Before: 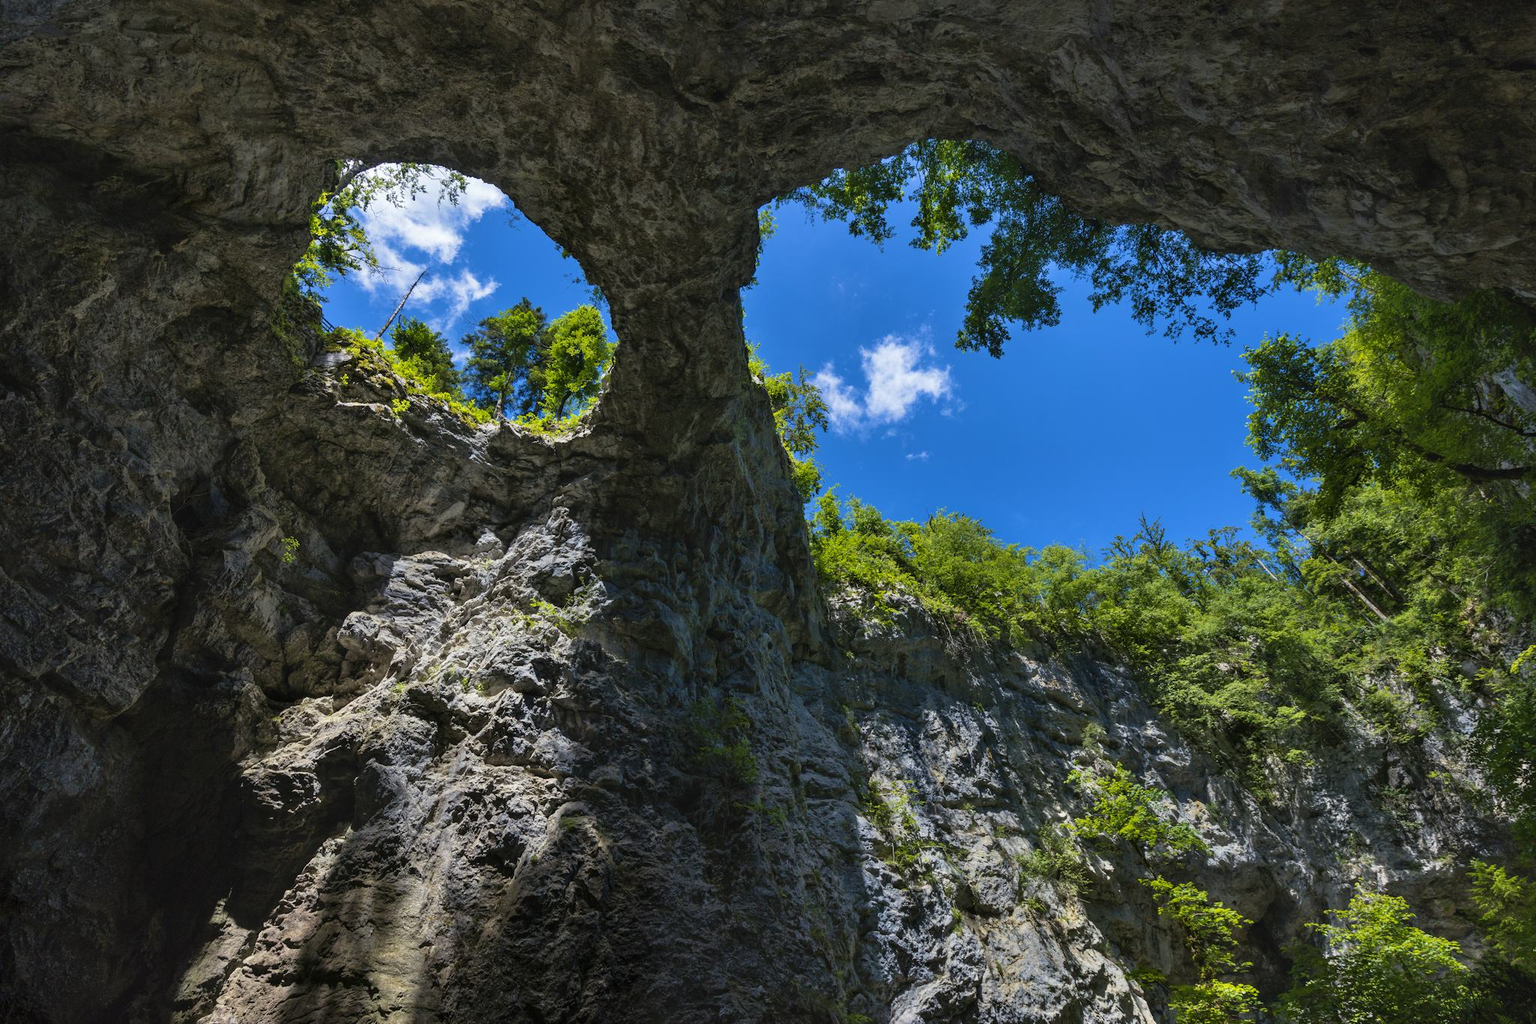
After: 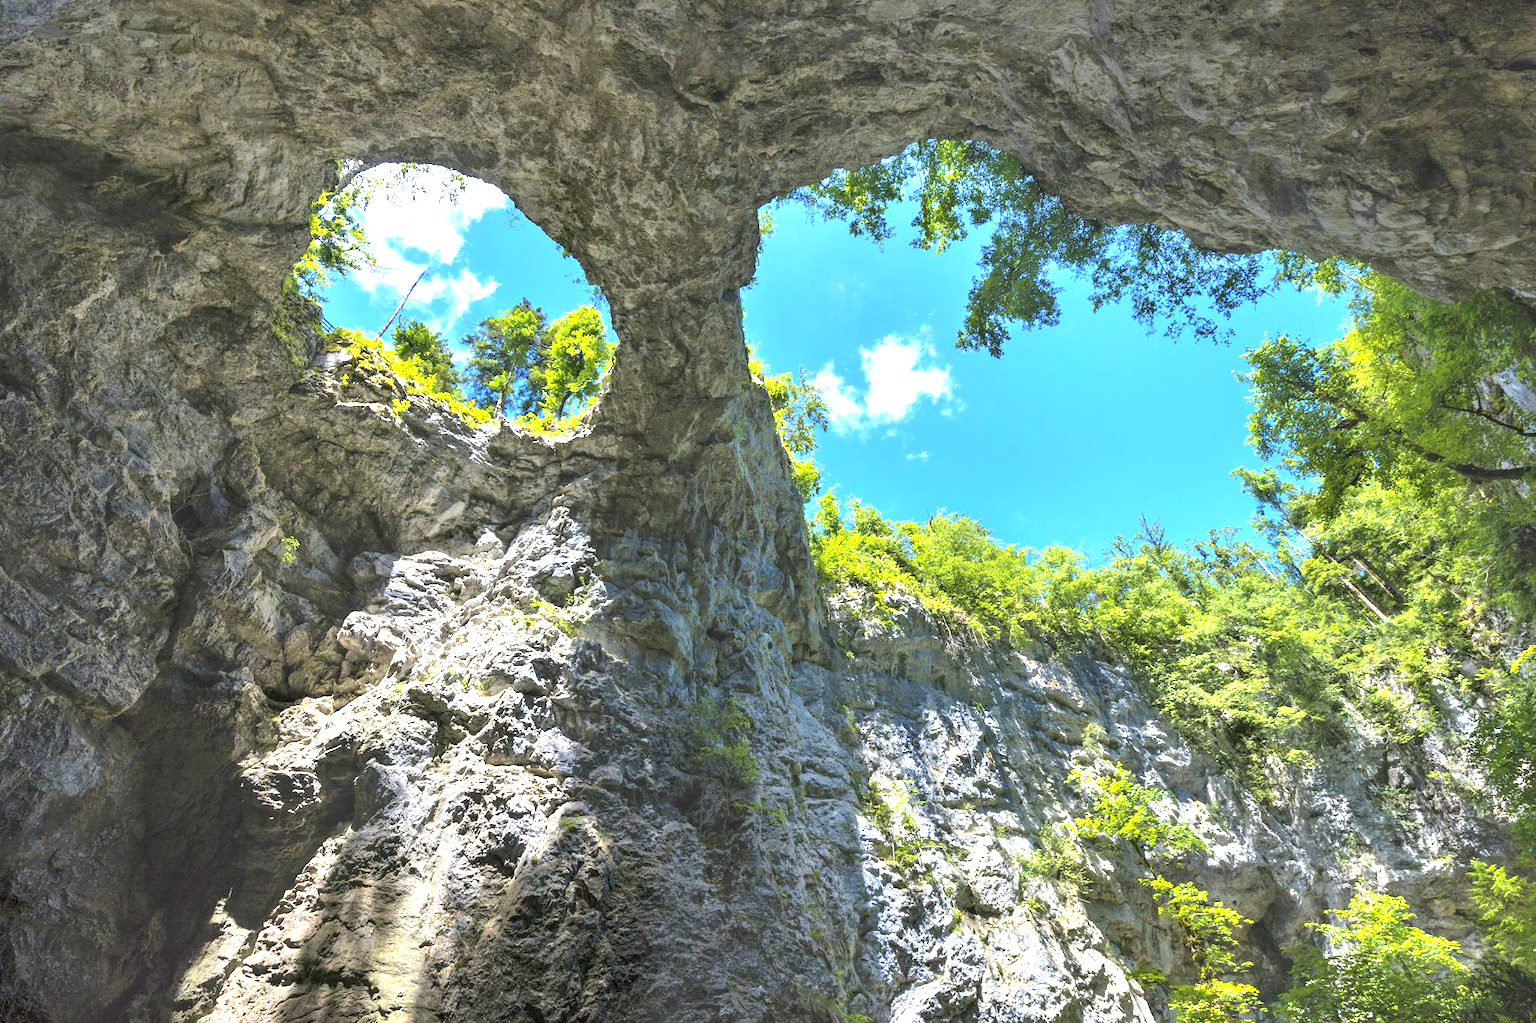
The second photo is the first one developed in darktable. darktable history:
exposure: black level correction 0.001, exposure 1.862 EV, compensate exposure bias true, compensate highlight preservation false
contrast brightness saturation: brightness 0.137
